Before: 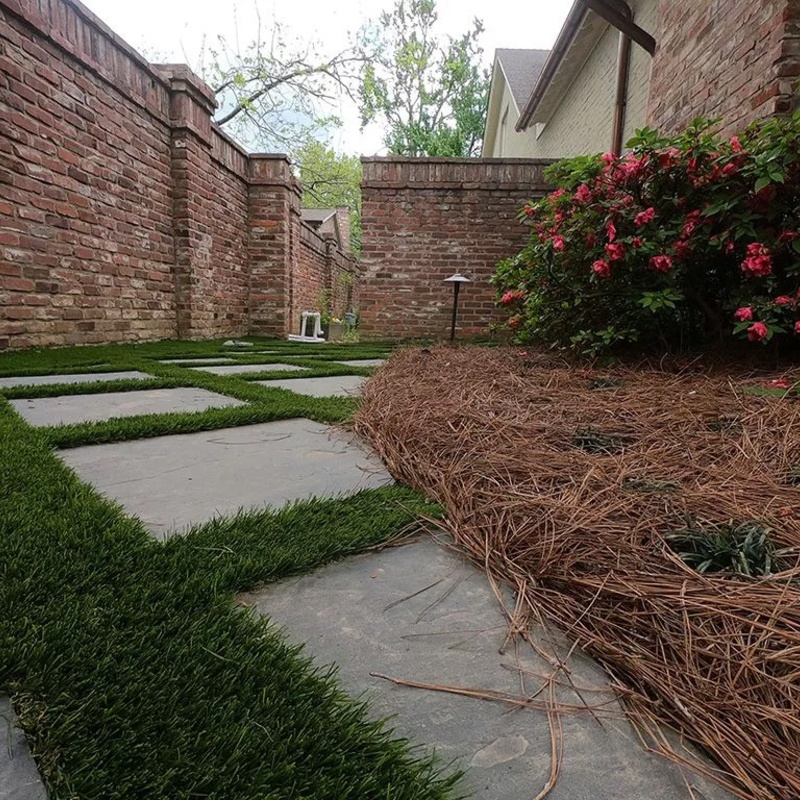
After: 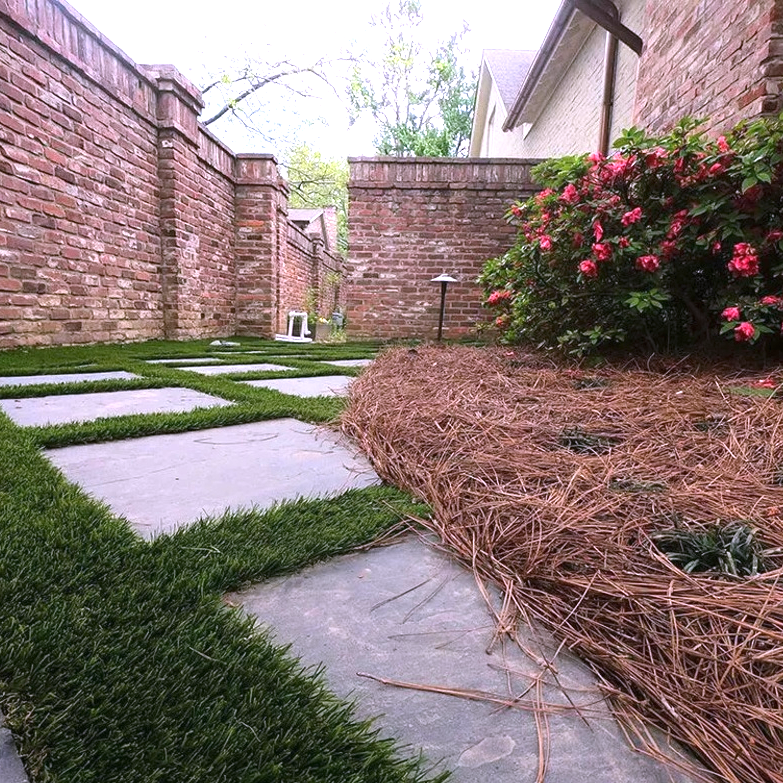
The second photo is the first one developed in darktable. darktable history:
crop: left 1.743%, right 0.268%, bottom 2.011%
white balance: red 1.042, blue 1.17
exposure: black level correction 0, exposure 1.125 EV, compensate exposure bias true, compensate highlight preservation false
graduated density: rotation -180°, offset 24.95
